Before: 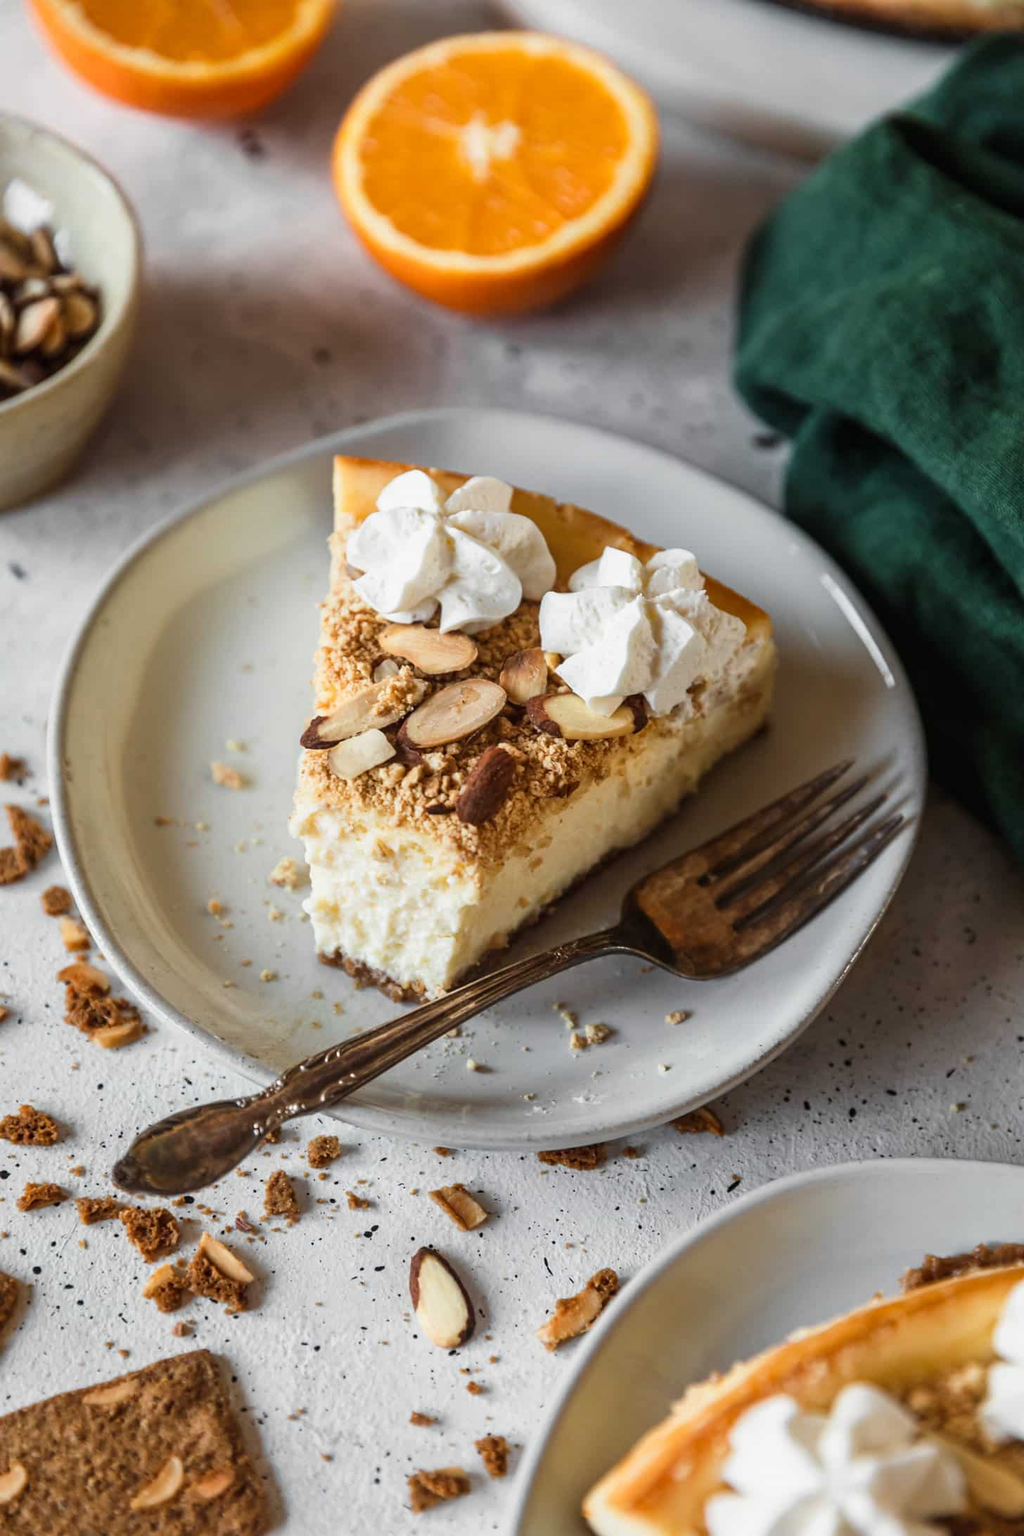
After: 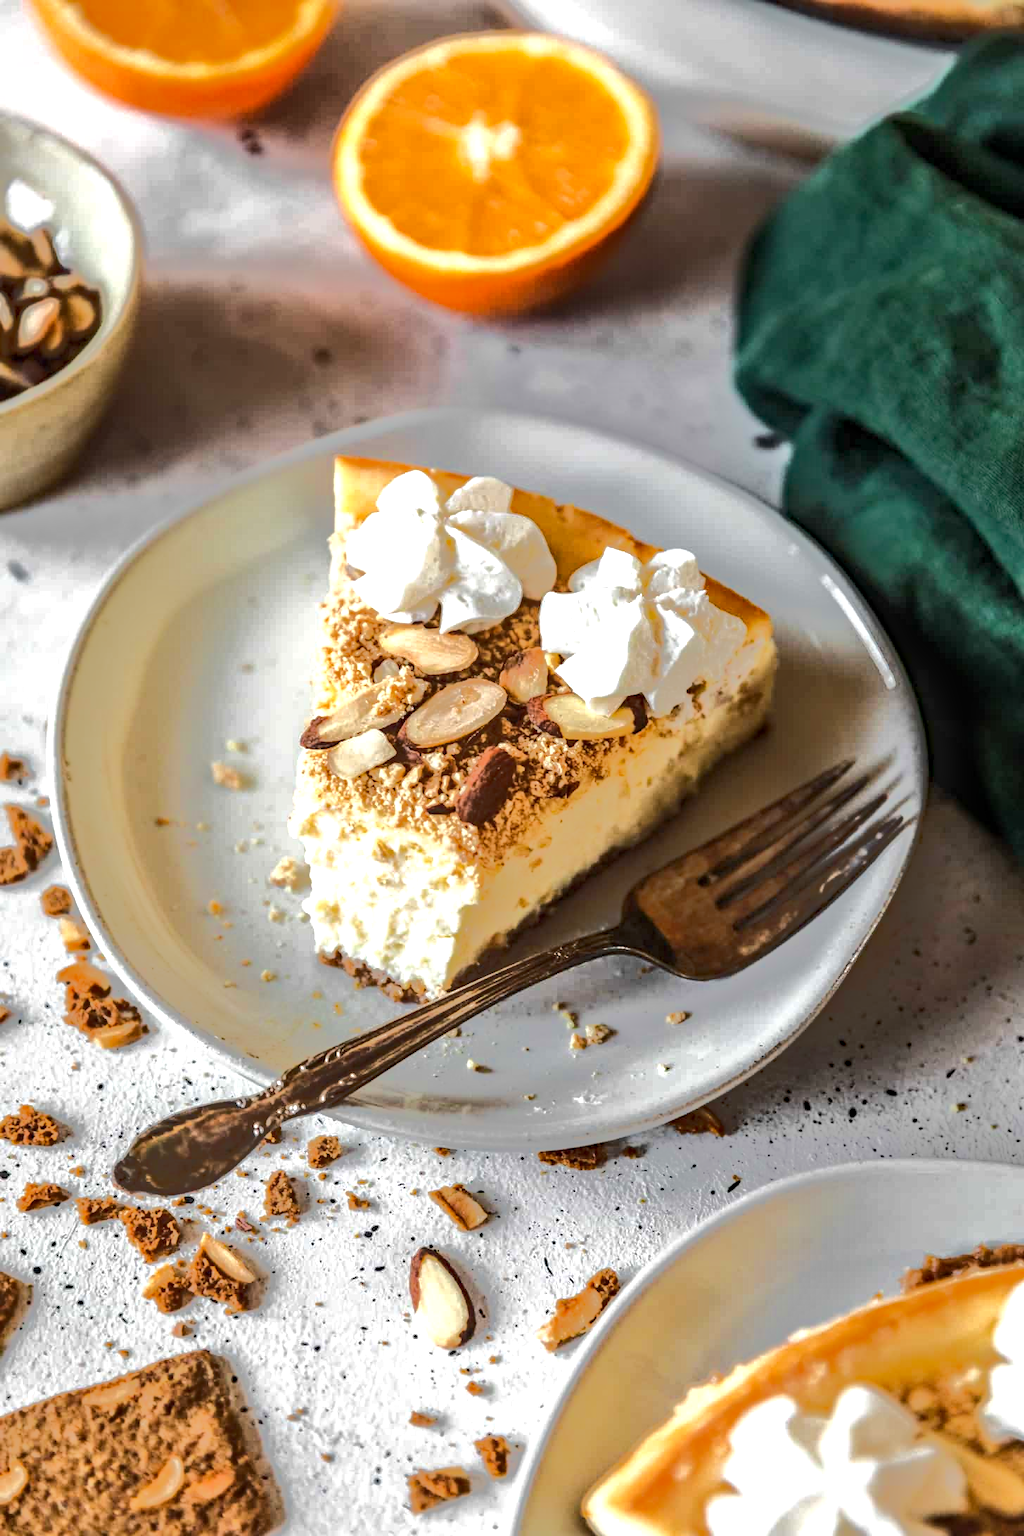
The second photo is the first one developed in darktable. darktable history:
tone equalizer: -7 EV -0.614 EV, -6 EV 1.04 EV, -5 EV -0.488 EV, -4 EV 0.441 EV, -3 EV 0.434 EV, -2 EV 0.148 EV, -1 EV -0.127 EV, +0 EV -0.405 EV, edges refinement/feathering 500, mask exposure compensation -1.57 EV, preserve details guided filter
exposure: black level correction 0, exposure 0.5 EV, compensate highlight preservation false
haze removal: adaptive false
local contrast: on, module defaults
